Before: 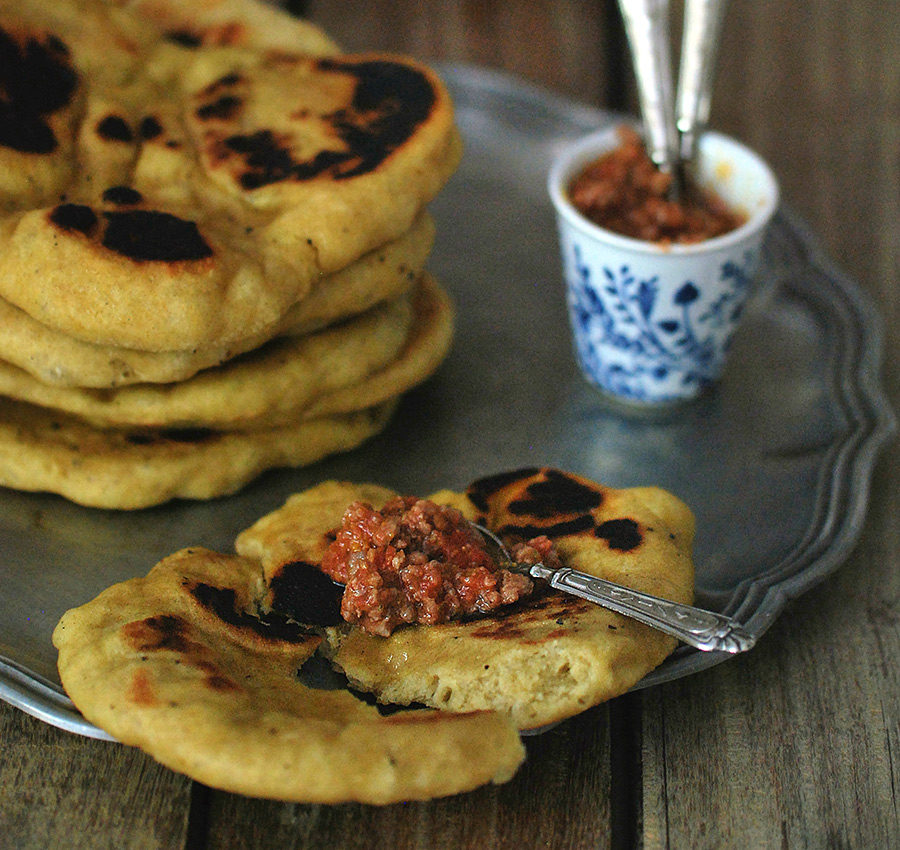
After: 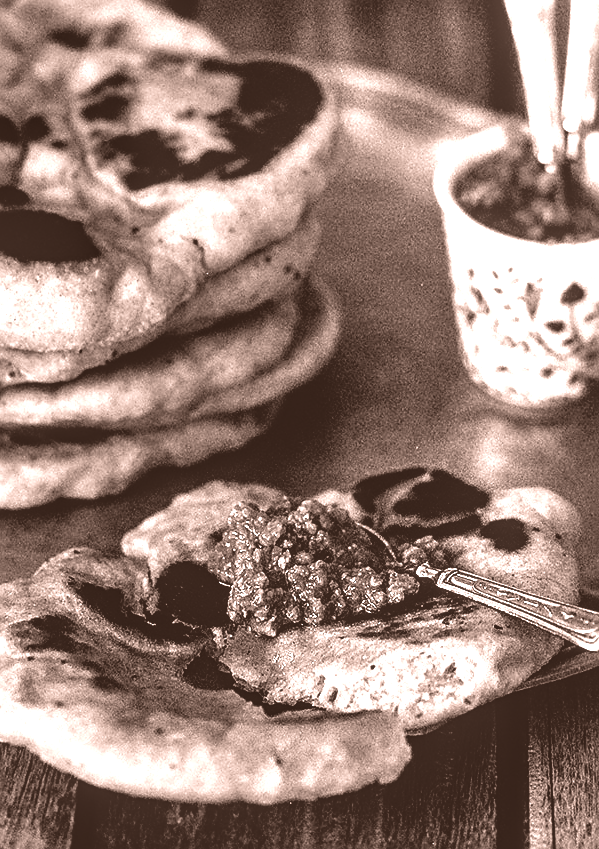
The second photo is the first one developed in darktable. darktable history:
velvia: strength 40.67%
exposure: black level correction 0.001, exposure 1.826 EV, compensate highlight preservation false
sharpen: on, module defaults
crop and rotate: left 12.753%, right 20.643%
base curve: curves: ch0 [(0, 0.02) (0.083, 0.036) (1, 1)], preserve colors none
color calibration: output gray [0.21, 0.42, 0.37, 0], gray › normalize channels true, illuminant custom, x 0.368, y 0.373, temperature 4344.81 K, gamut compression 0.02
local contrast: detail 130%
color correction: highlights a* 10.23, highlights b* 9.75, shadows a* 8.13, shadows b* 8.56, saturation 0.81
